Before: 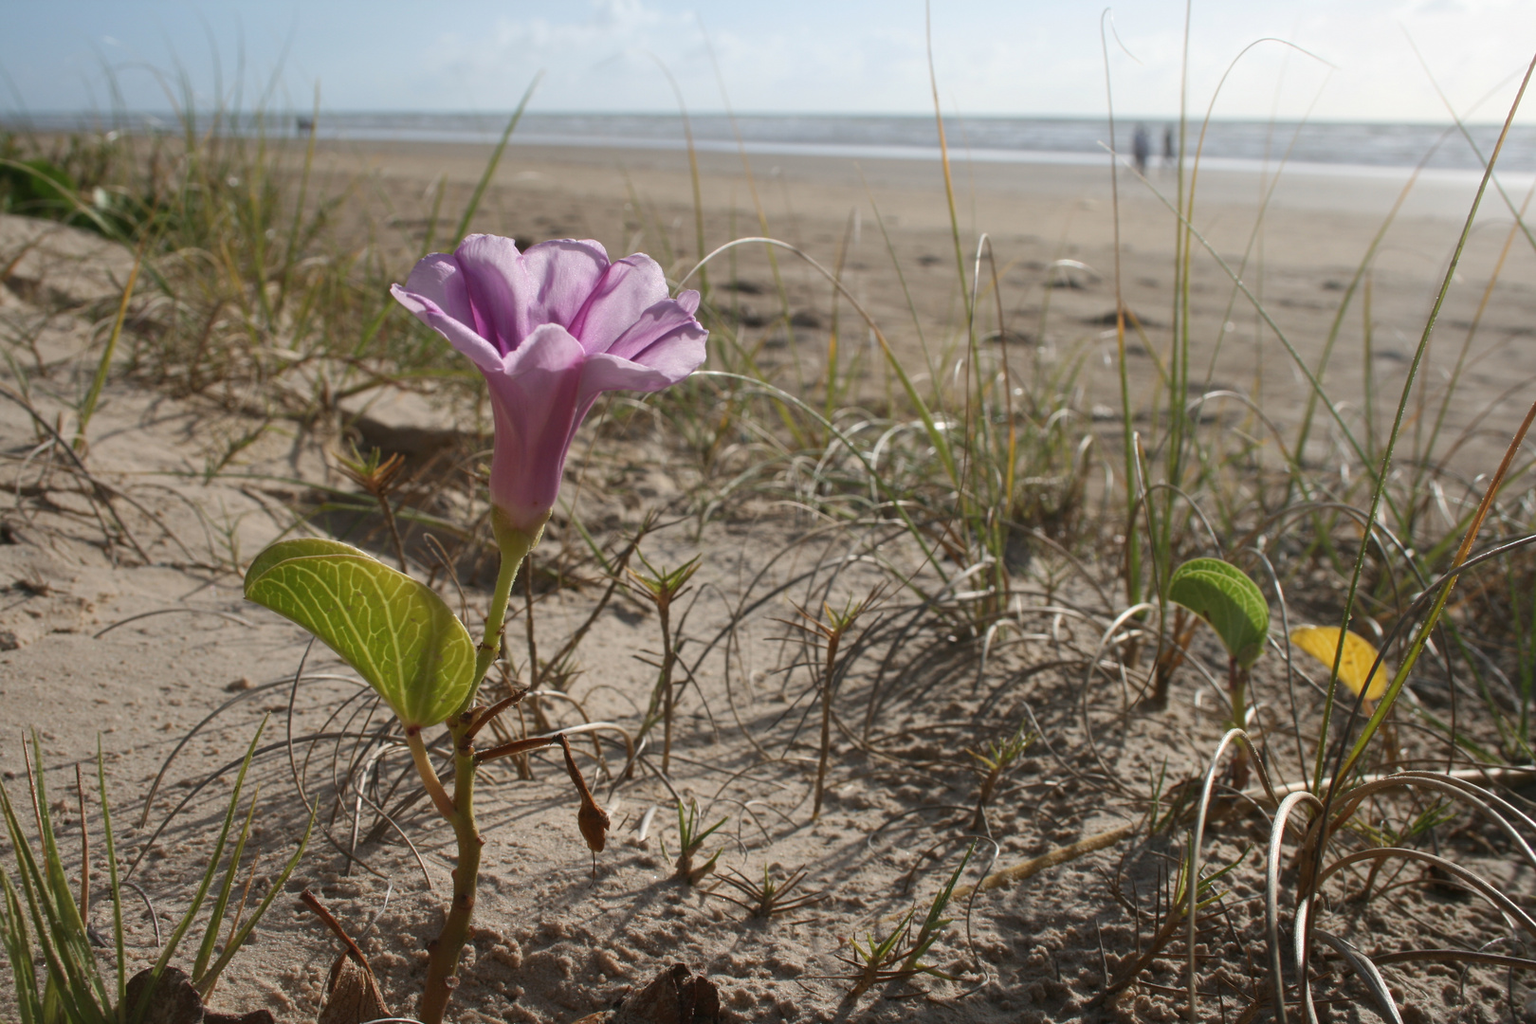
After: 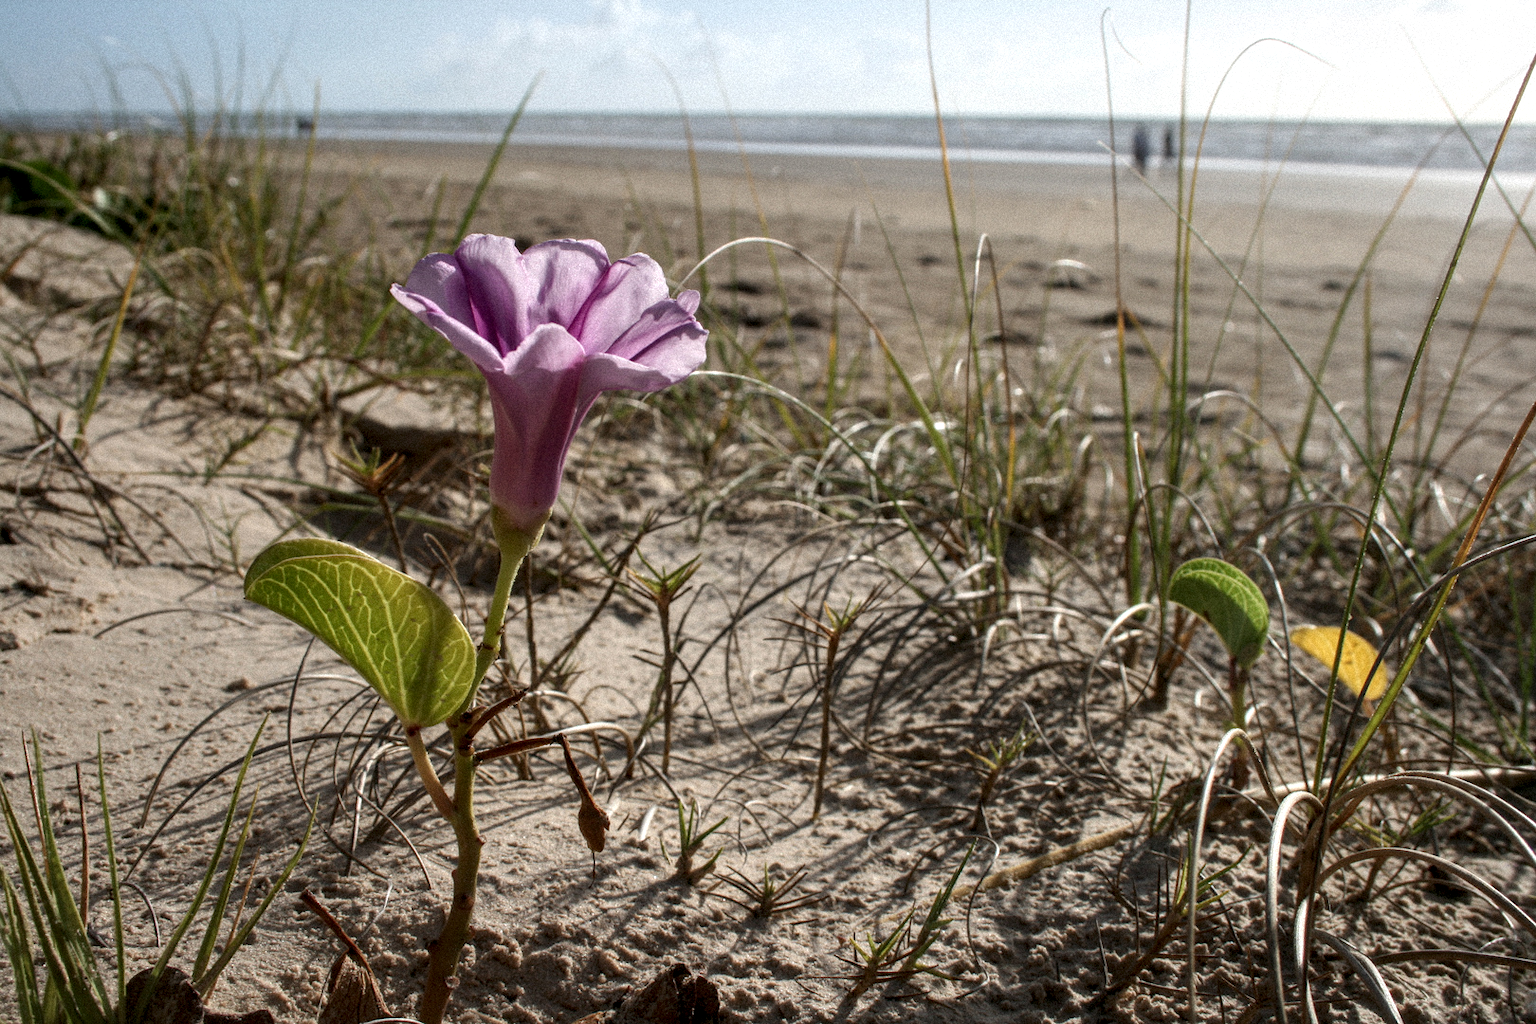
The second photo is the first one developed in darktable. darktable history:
local contrast: highlights 60%, shadows 60%, detail 160%
grain: mid-tones bias 0%
